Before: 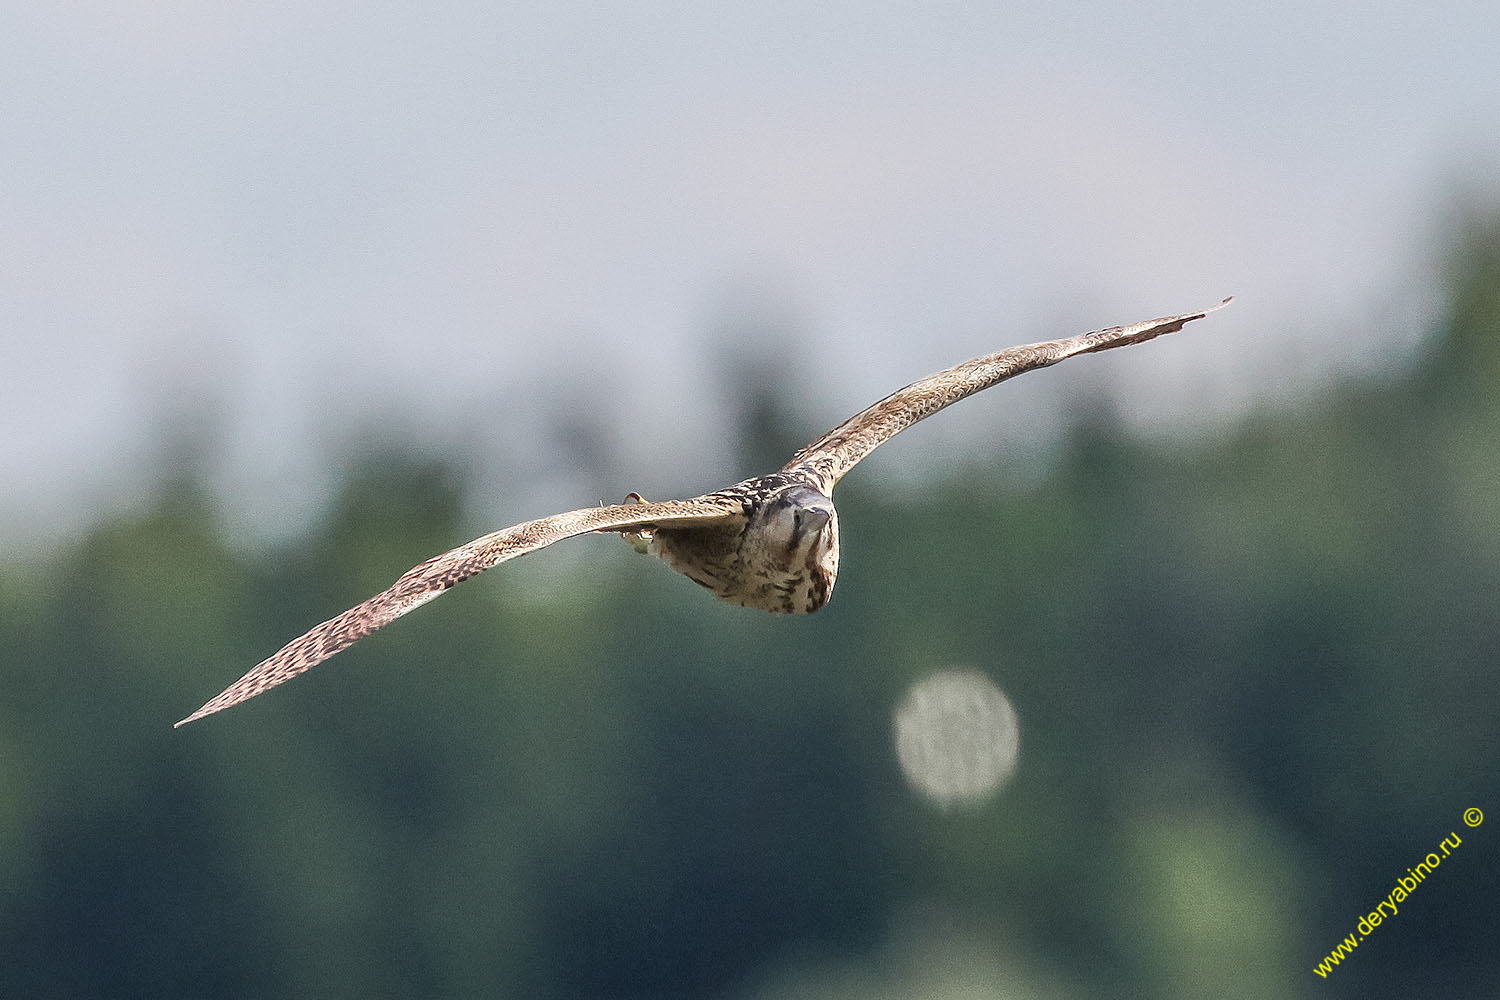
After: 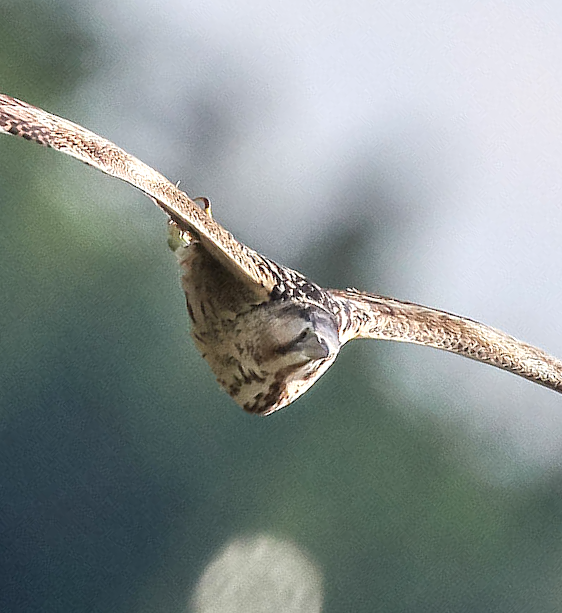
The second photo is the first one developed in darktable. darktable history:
exposure: exposure 0.379 EV, compensate highlight preservation false
crop and rotate: angle -45.81°, top 16.222%, right 0.828%, bottom 11.711%
